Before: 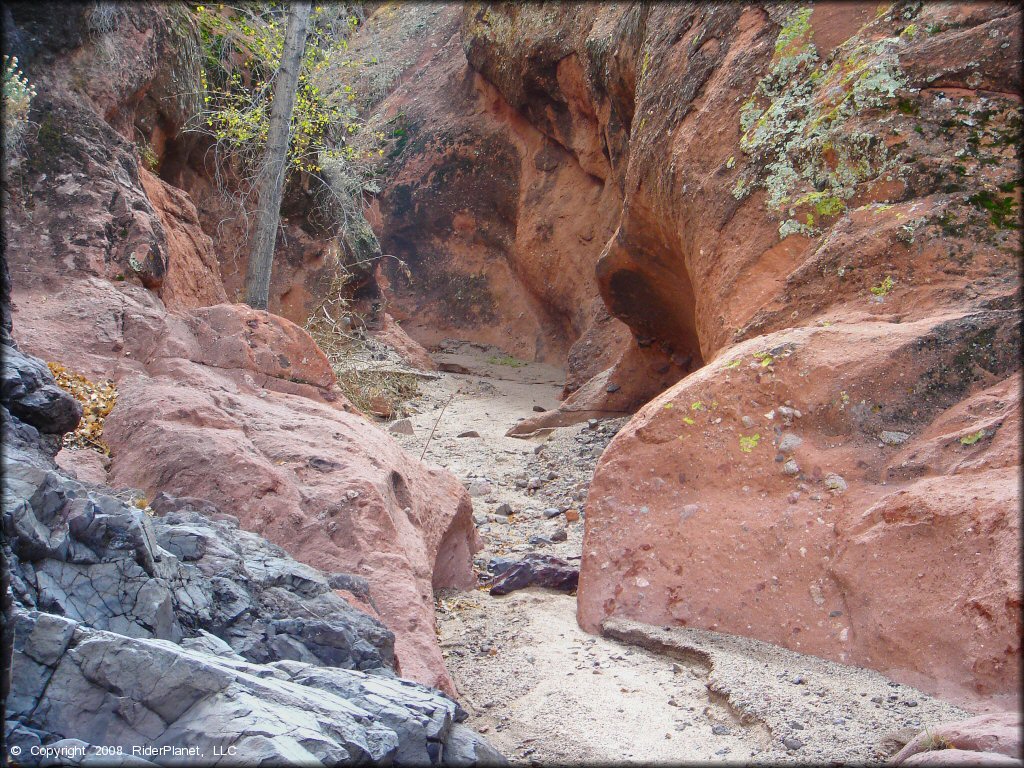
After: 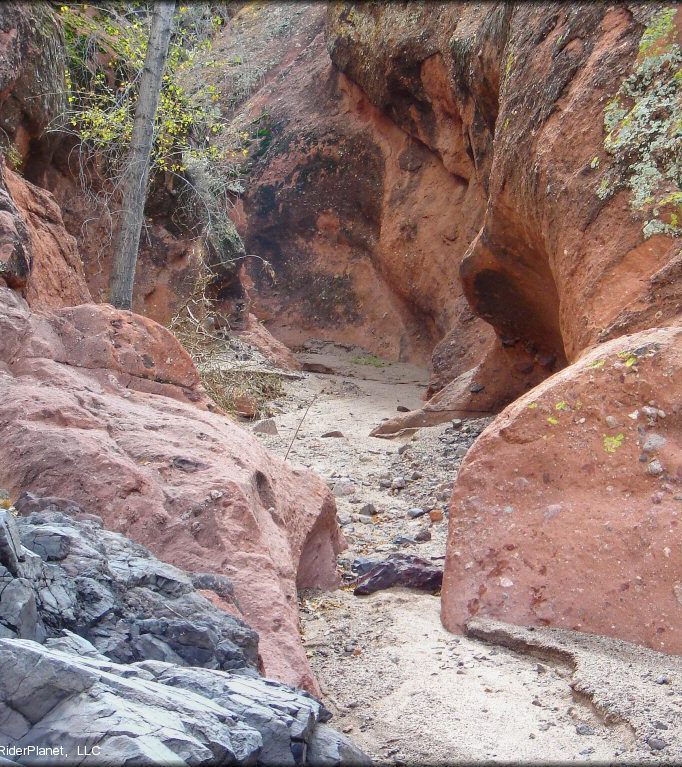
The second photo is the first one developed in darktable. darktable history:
local contrast: highlights 101%, shadows 99%, detail 119%, midtone range 0.2
crop and rotate: left 13.342%, right 20.008%
